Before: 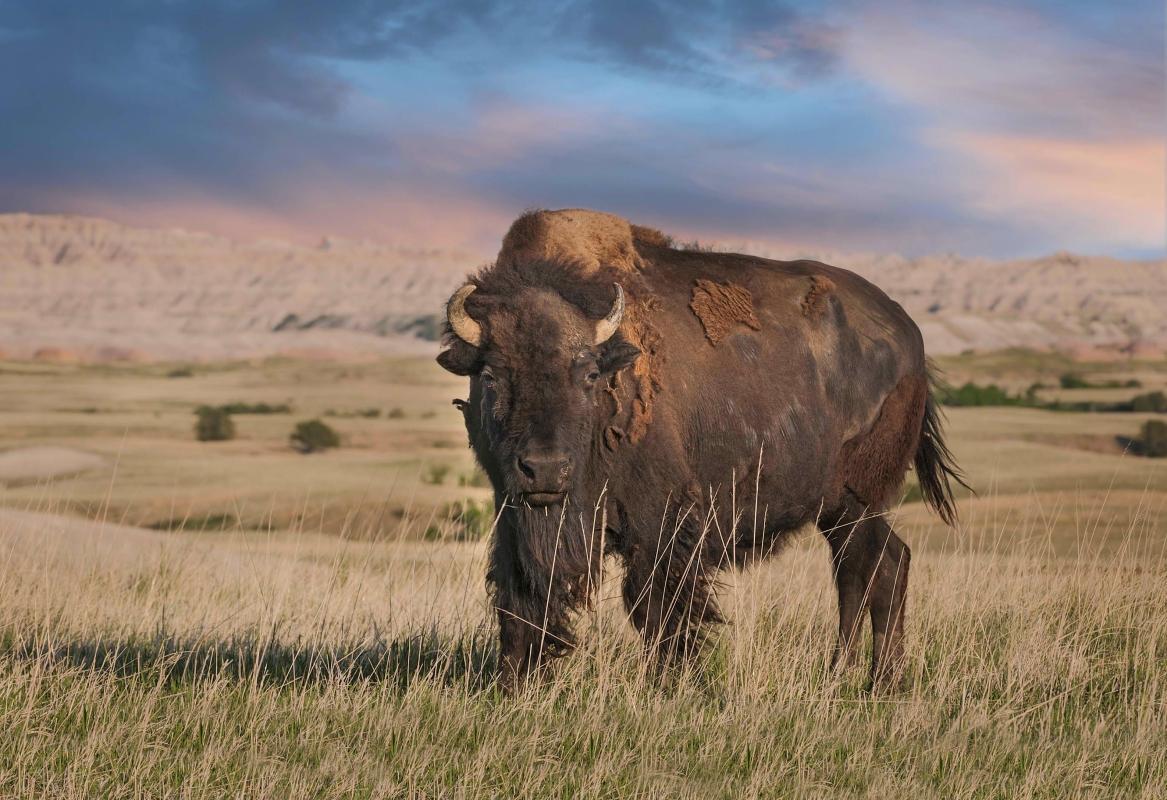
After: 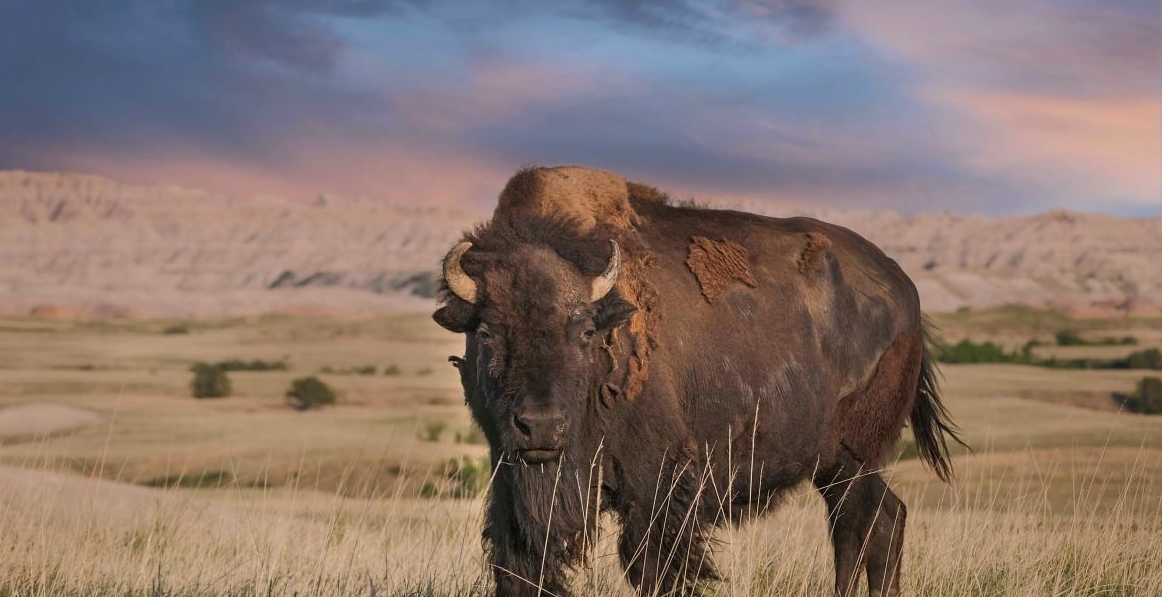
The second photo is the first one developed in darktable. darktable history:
exposure: exposure -0.064 EV, compensate highlight preservation false
graduated density: density 0.38 EV, hardness 21%, rotation -6.11°, saturation 32%
crop: left 0.387%, top 5.469%, bottom 19.809%
